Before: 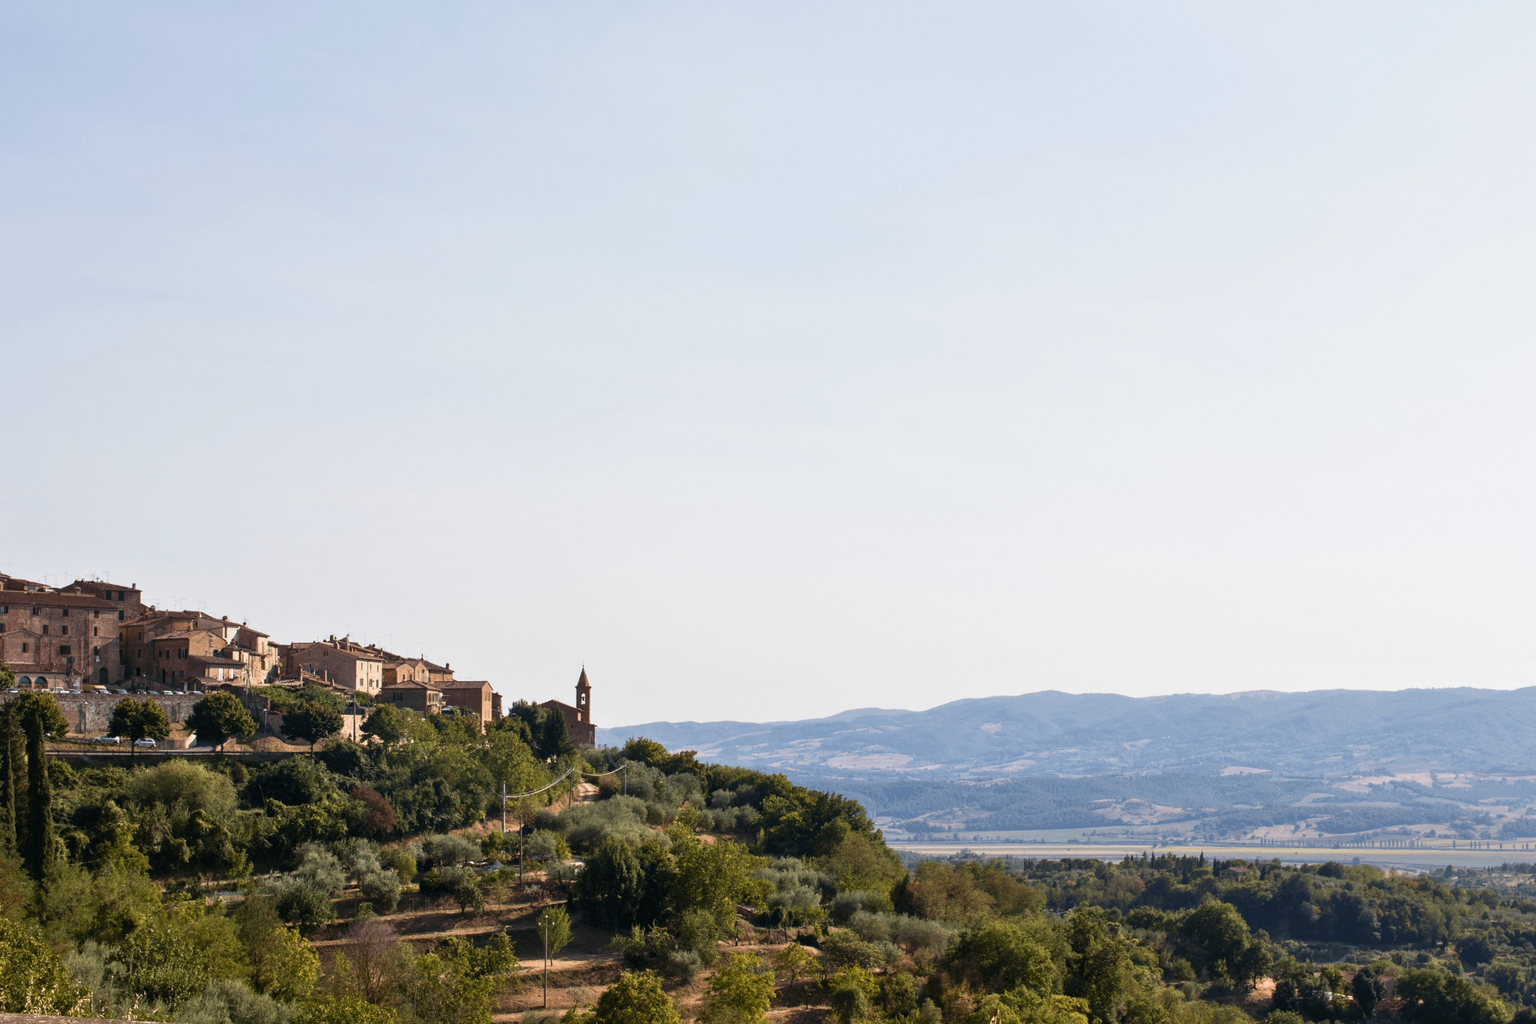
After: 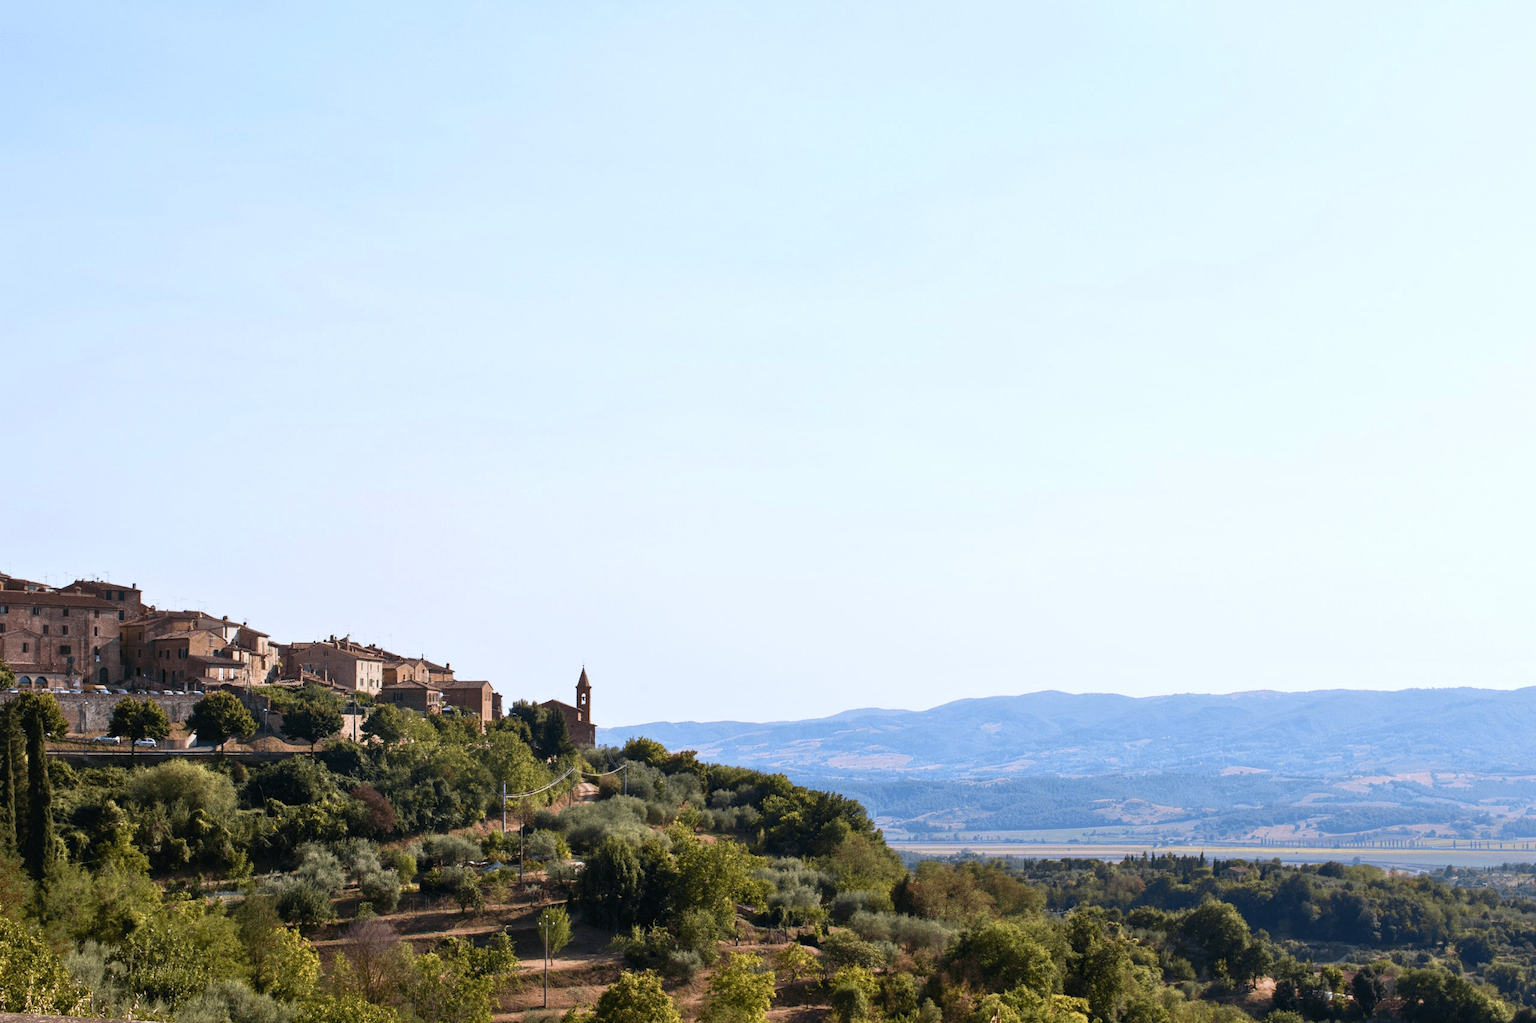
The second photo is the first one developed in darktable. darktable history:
color correction: highlights a* -0.841, highlights b* -8.8
color zones: curves: ch0 [(0, 0.485) (0.178, 0.476) (0.261, 0.623) (0.411, 0.403) (0.708, 0.603) (0.934, 0.412)]; ch1 [(0.003, 0.485) (0.149, 0.496) (0.229, 0.584) (0.326, 0.551) (0.484, 0.262) (0.757, 0.643)]
